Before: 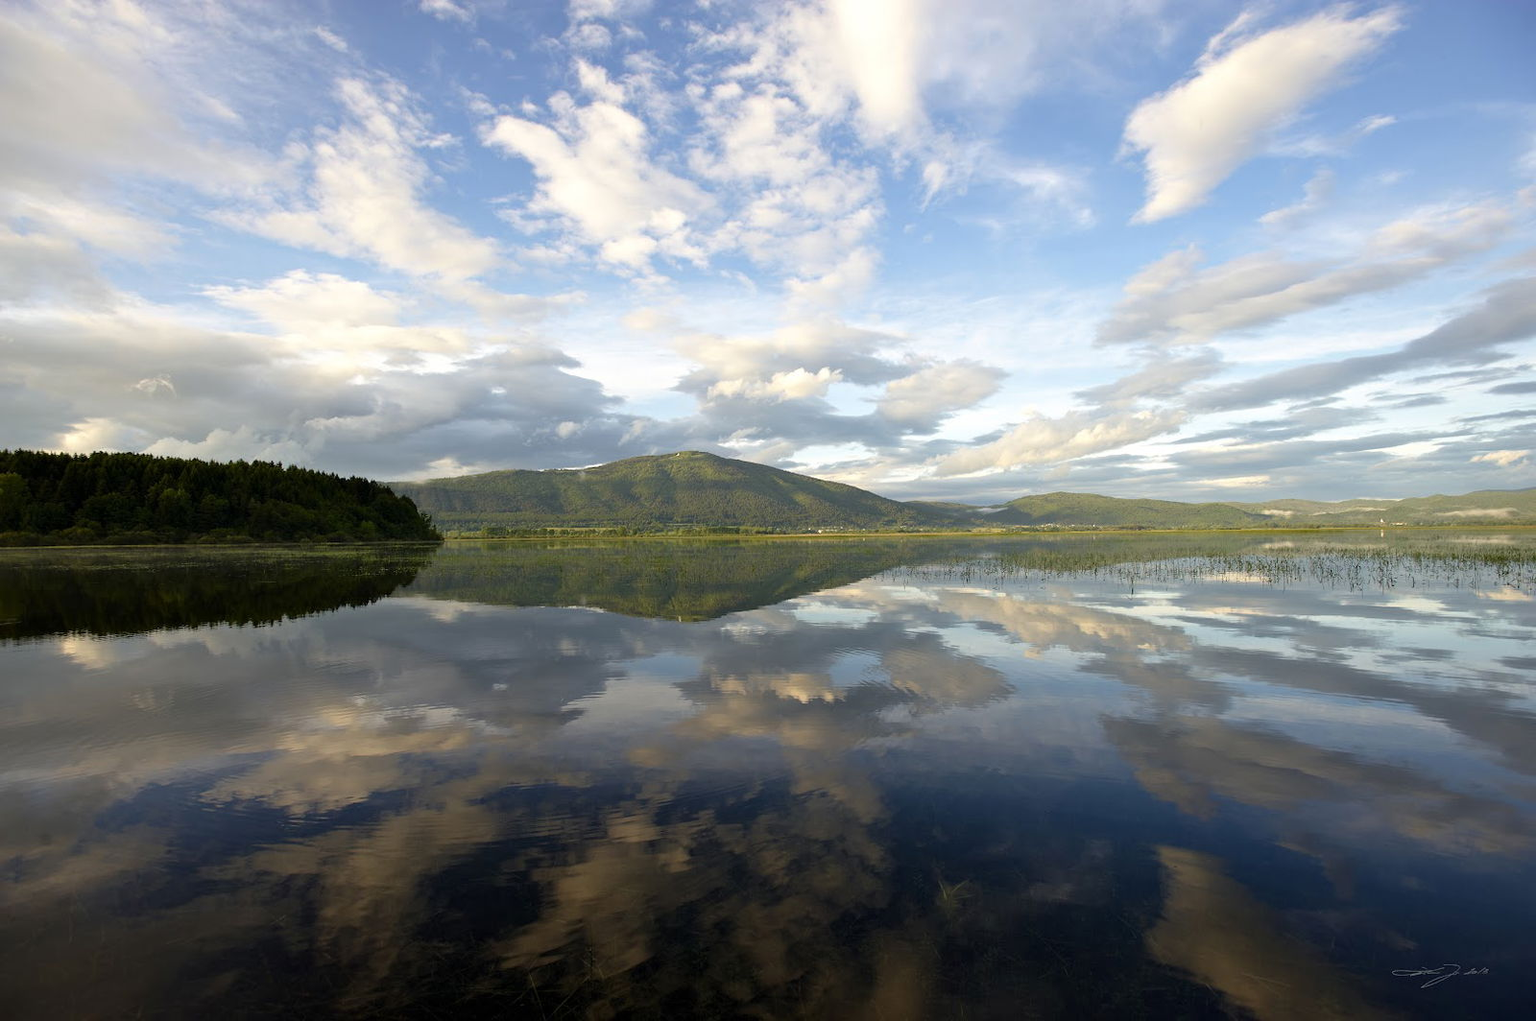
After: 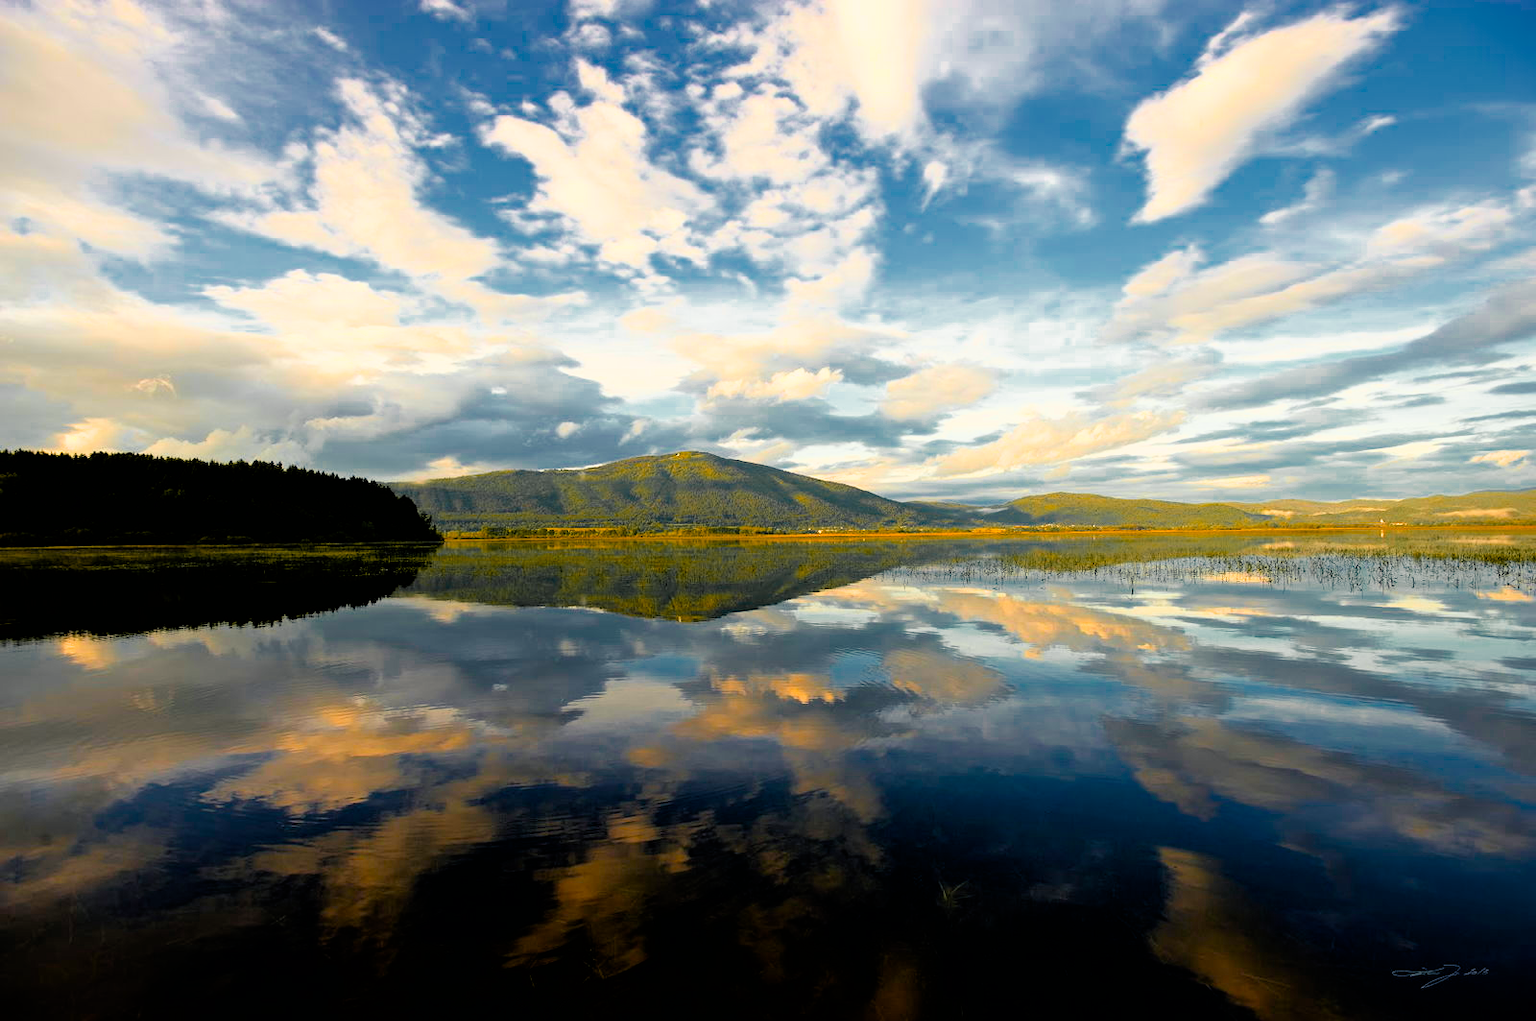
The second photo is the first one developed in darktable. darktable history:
color zones: curves: ch0 [(0, 0.499) (0.143, 0.5) (0.286, 0.5) (0.429, 0.476) (0.571, 0.284) (0.714, 0.243) (0.857, 0.449) (1, 0.499)]; ch1 [(0, 0.532) (0.143, 0.645) (0.286, 0.696) (0.429, 0.211) (0.571, 0.504) (0.714, 0.493) (0.857, 0.495) (1, 0.532)]; ch2 [(0, 0.5) (0.143, 0.5) (0.286, 0.427) (0.429, 0.324) (0.571, 0.5) (0.714, 0.5) (0.857, 0.5) (1, 0.5)]
color balance rgb: shadows lift › chroma 2.022%, shadows lift › hue 247.58°, highlights gain › chroma 3.023%, highlights gain › hue 78.26°, perceptual saturation grading › global saturation 25.05%, perceptual brilliance grading › highlights 8.139%, perceptual brilliance grading › mid-tones 3.135%, perceptual brilliance grading › shadows 1.693%, global vibrance 30.16%, contrast 10.512%
filmic rgb: black relative exposure -5.72 EV, white relative exposure 3.39 EV, hardness 3.69
